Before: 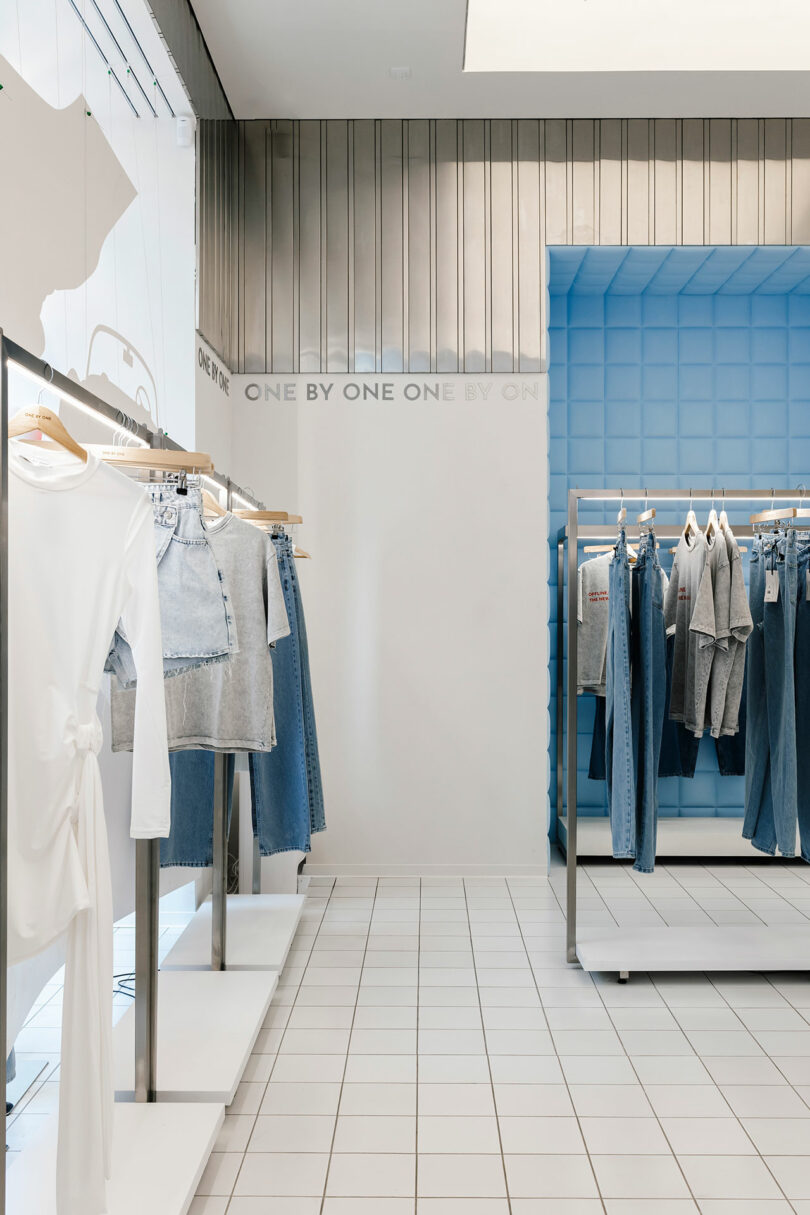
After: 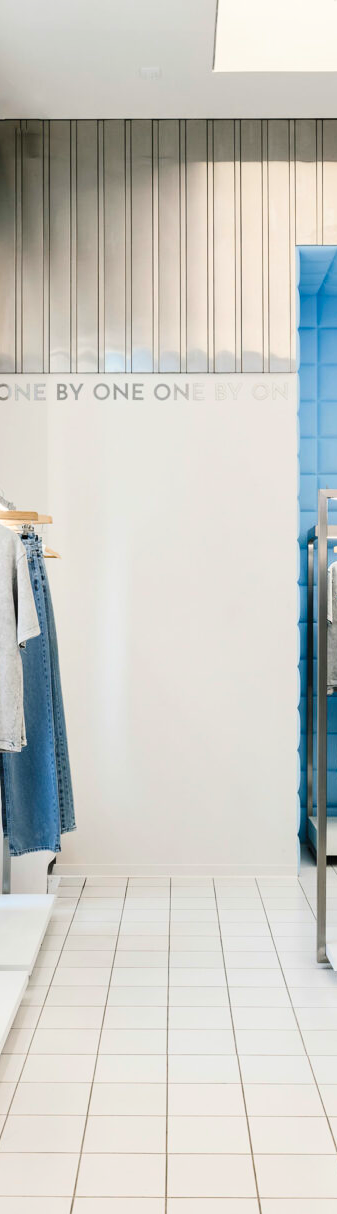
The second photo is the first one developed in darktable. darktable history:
contrast brightness saturation: contrast 0.202, brightness 0.16, saturation 0.226
crop: left 30.881%, right 27.395%
